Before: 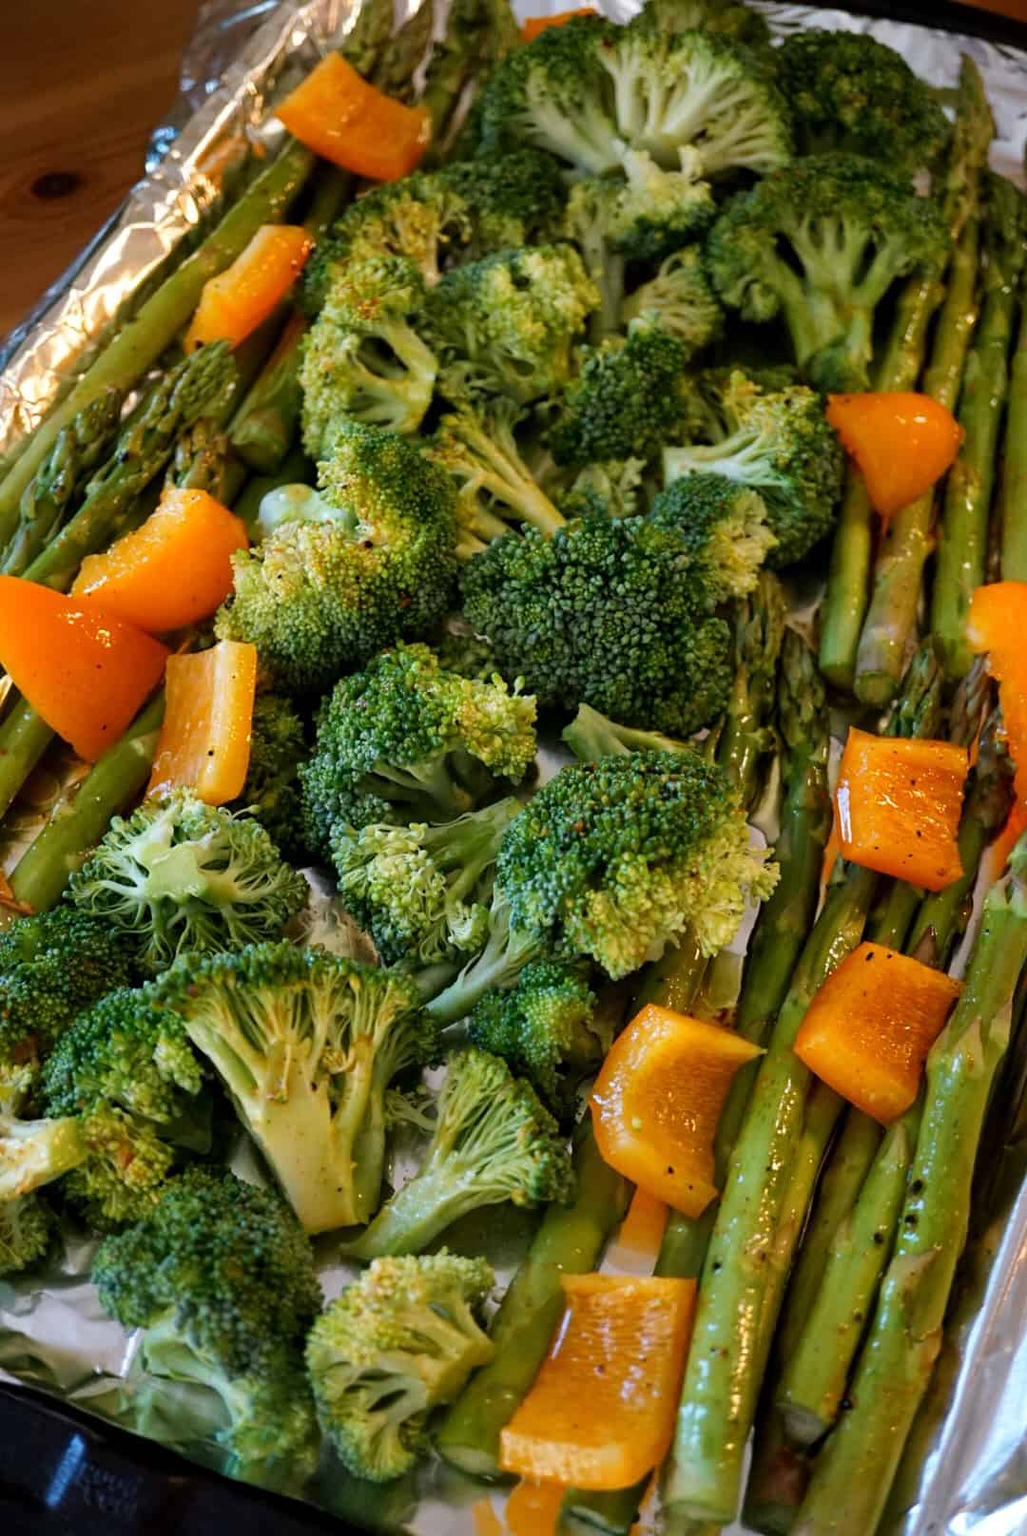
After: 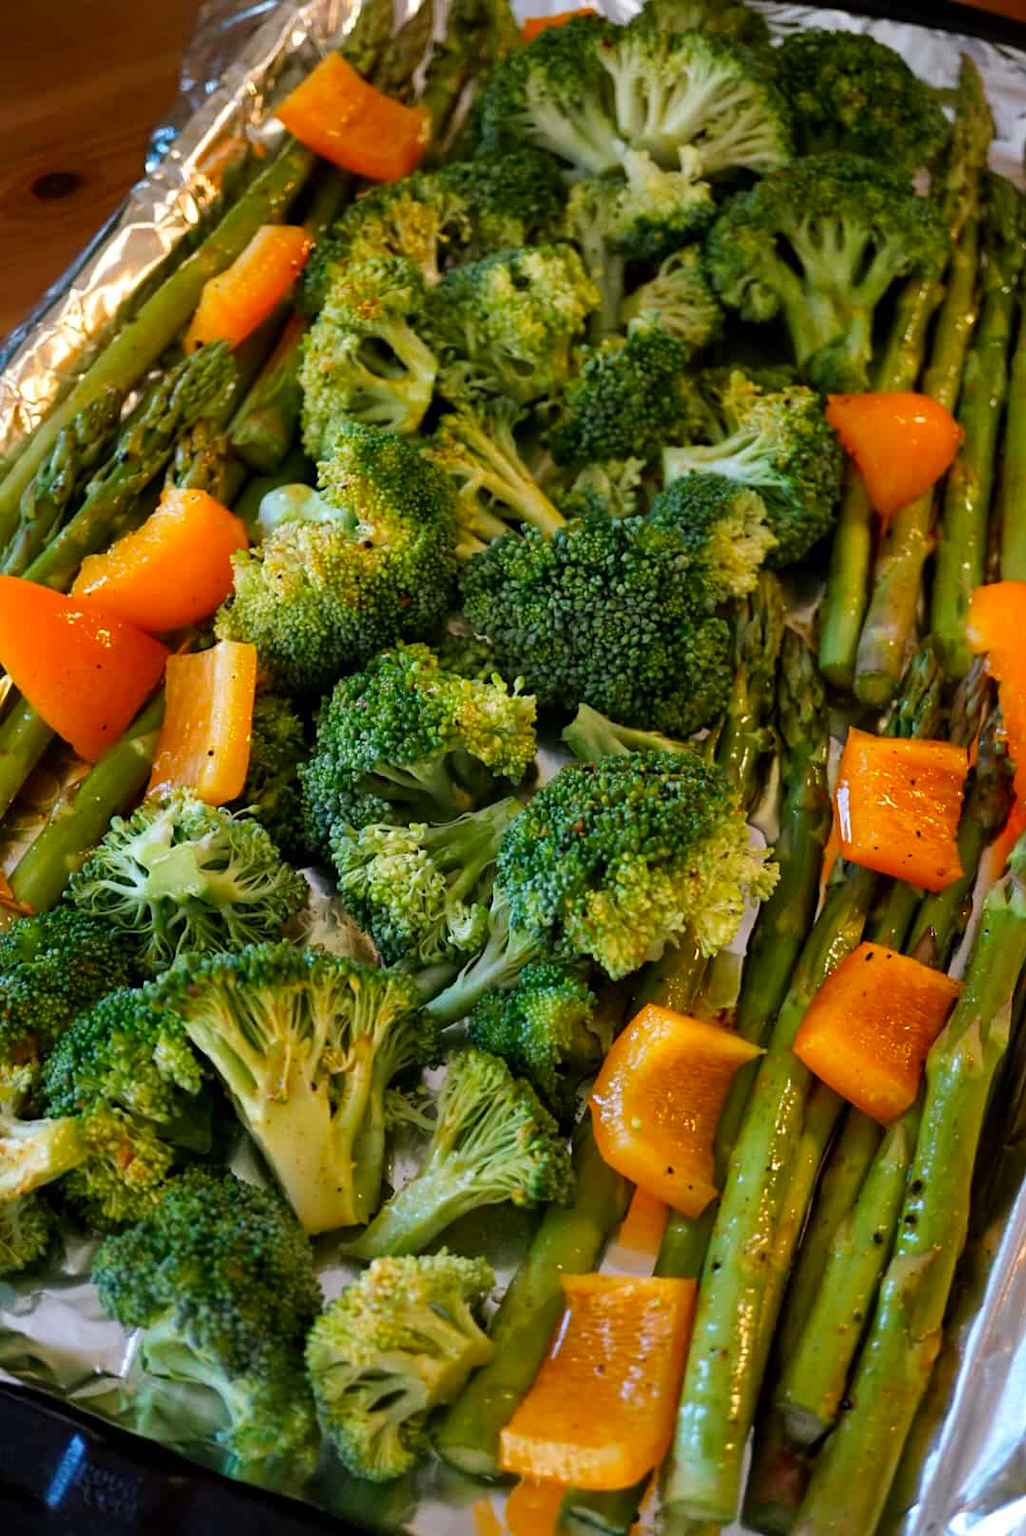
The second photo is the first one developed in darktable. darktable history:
contrast brightness saturation: saturation 0.13
